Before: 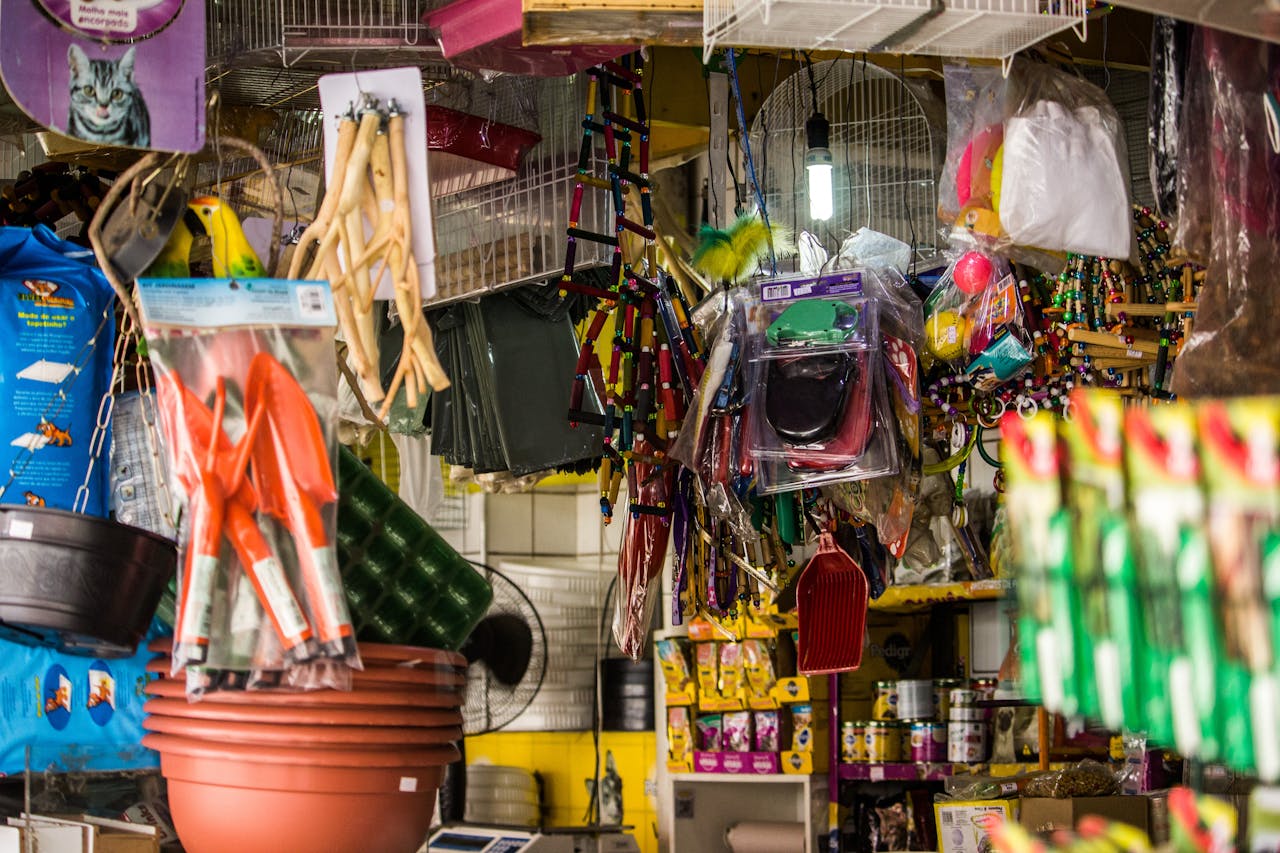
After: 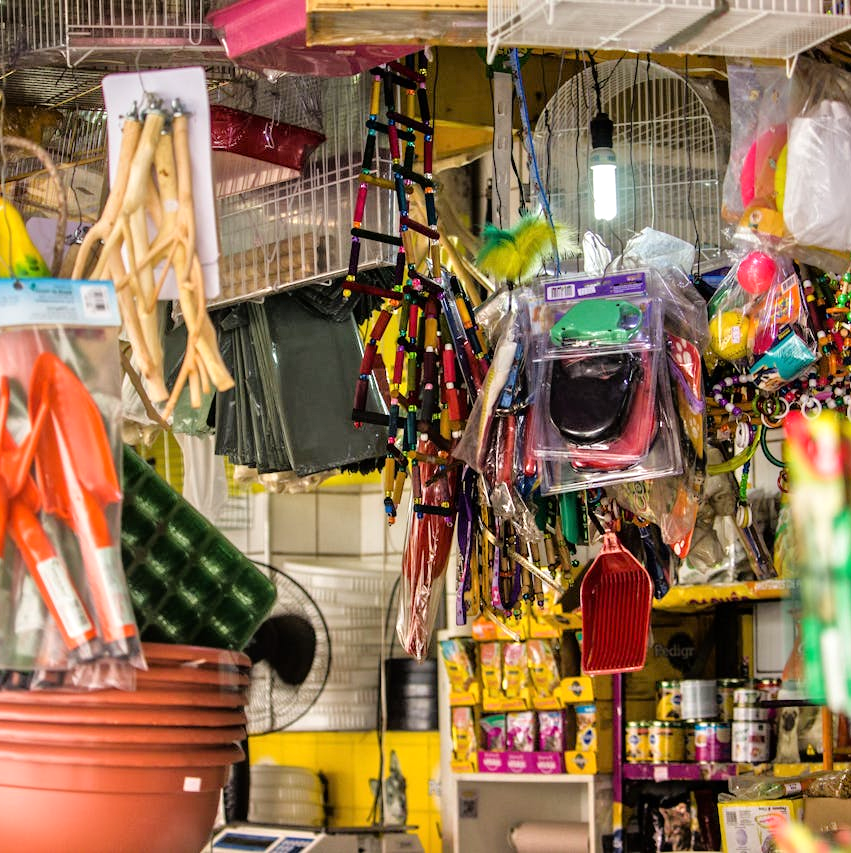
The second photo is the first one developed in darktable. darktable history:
crop: left 16.899%, right 16.556%
tone equalizer: -7 EV 0.15 EV, -6 EV 0.6 EV, -5 EV 1.15 EV, -4 EV 1.33 EV, -3 EV 1.15 EV, -2 EV 0.6 EV, -1 EV 0.15 EV, mask exposure compensation -0.5 EV
